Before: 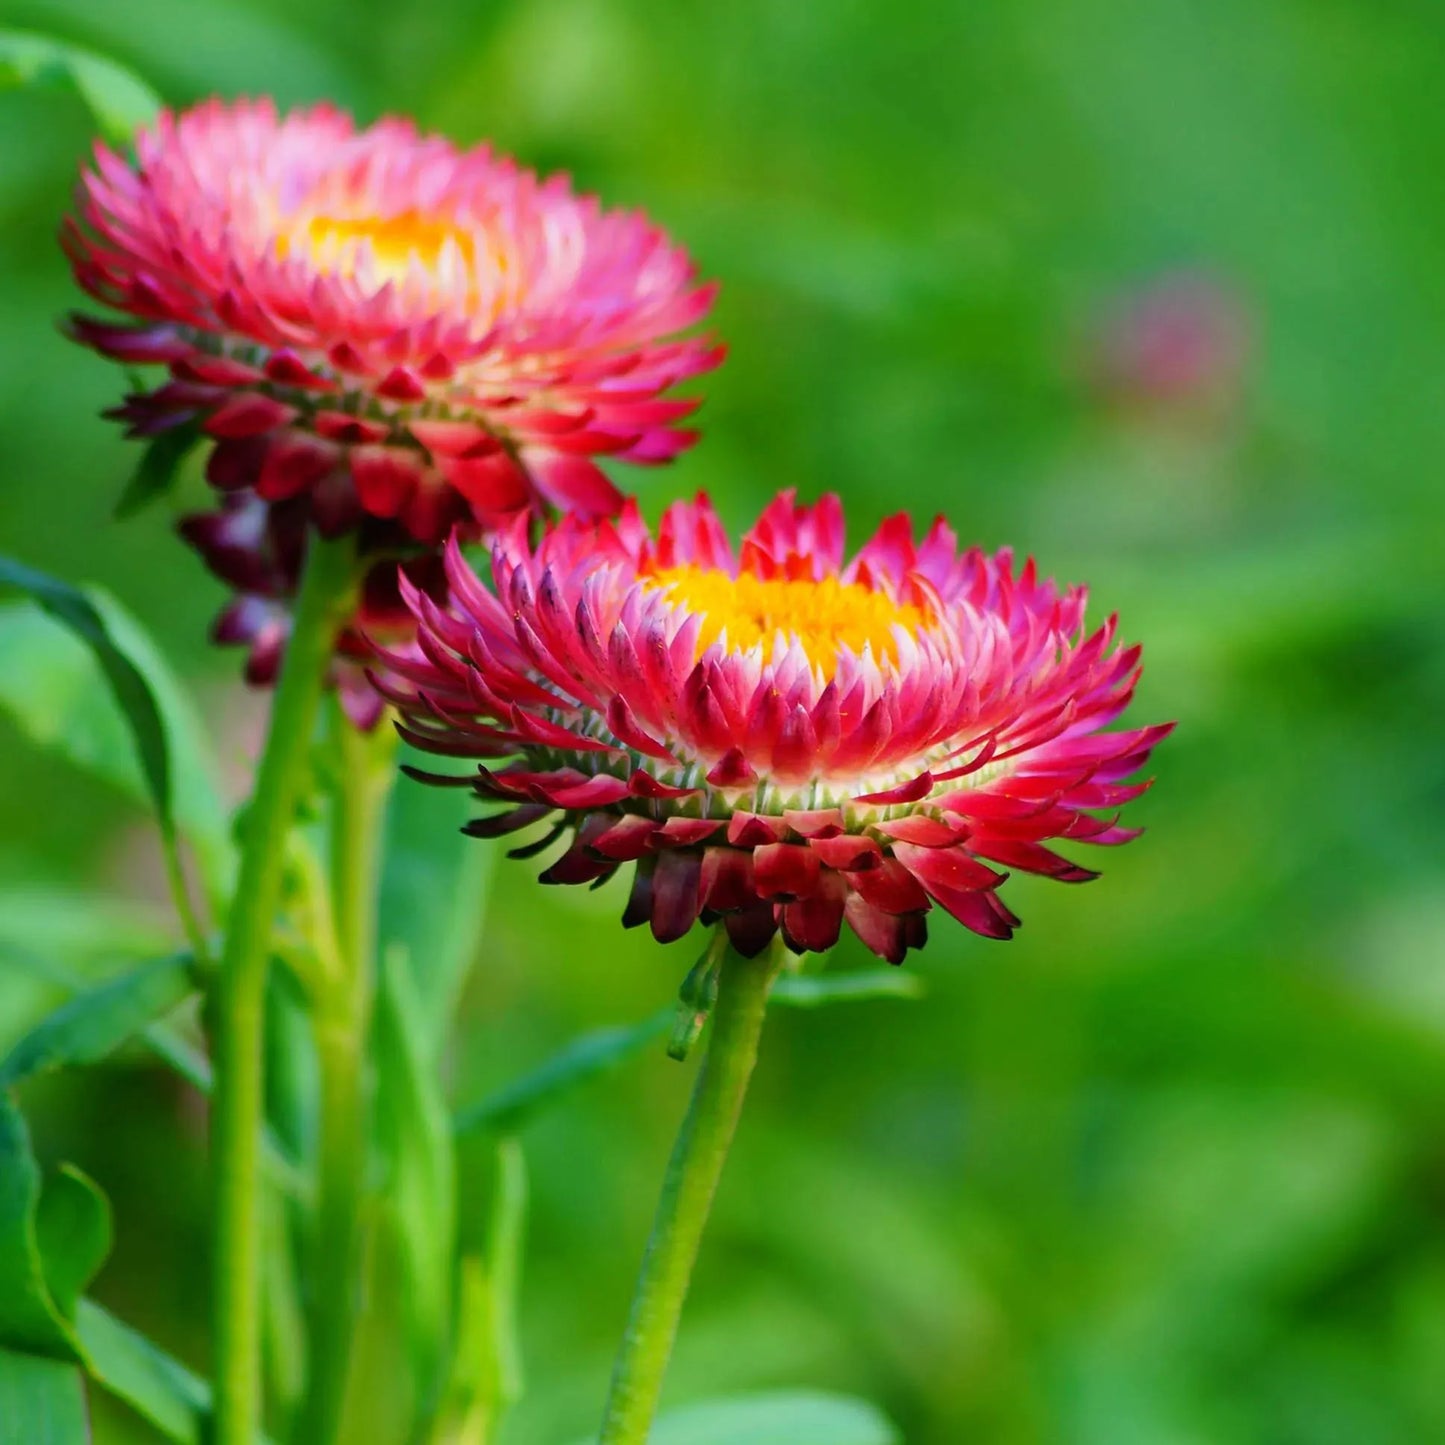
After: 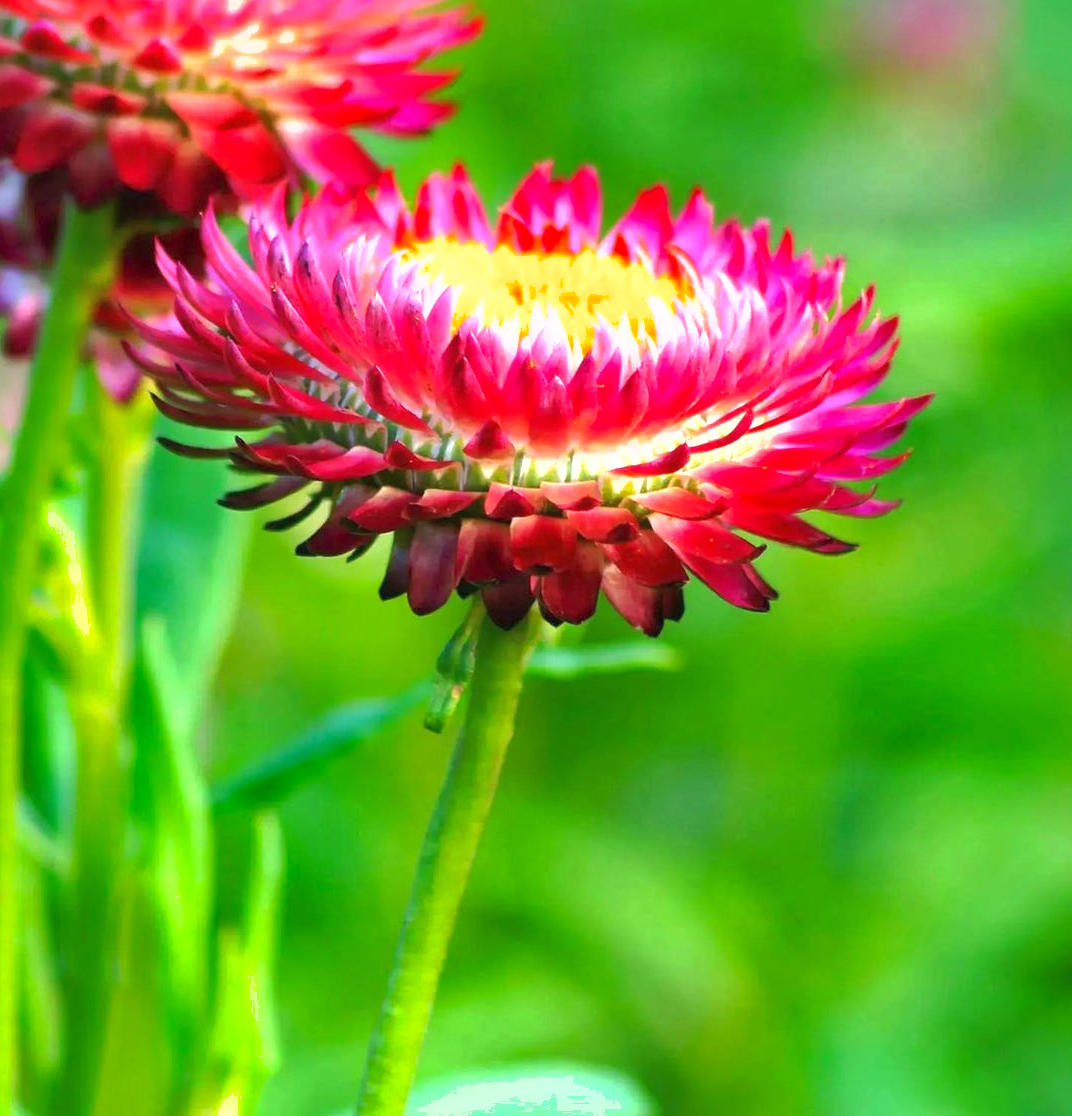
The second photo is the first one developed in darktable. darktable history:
crop: left 16.869%, top 22.712%, right 8.891%
shadows and highlights: on, module defaults
exposure: black level correction 0, exposure 1 EV, compensate highlight preservation false
